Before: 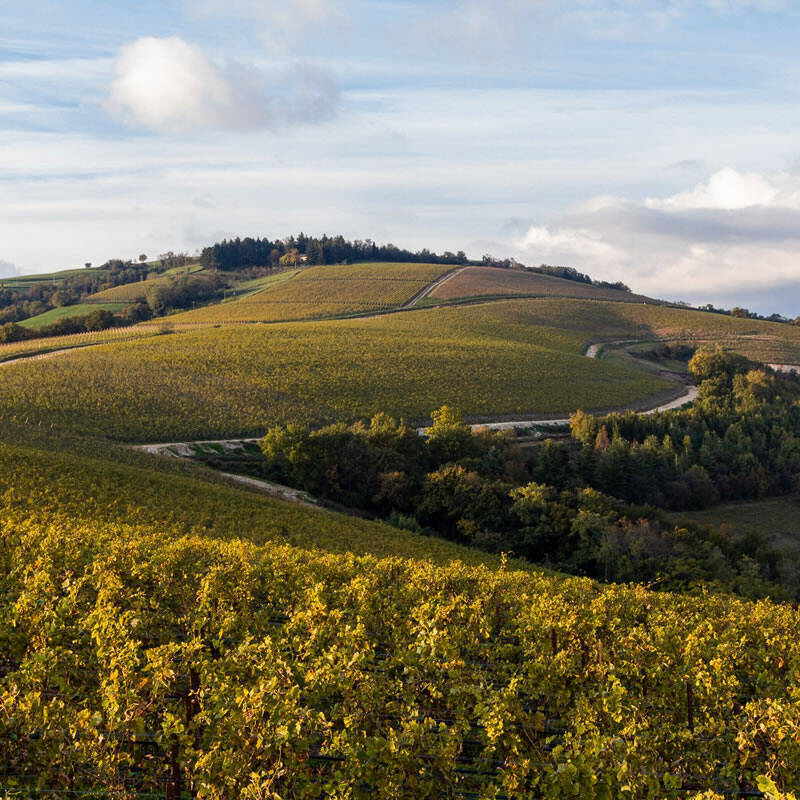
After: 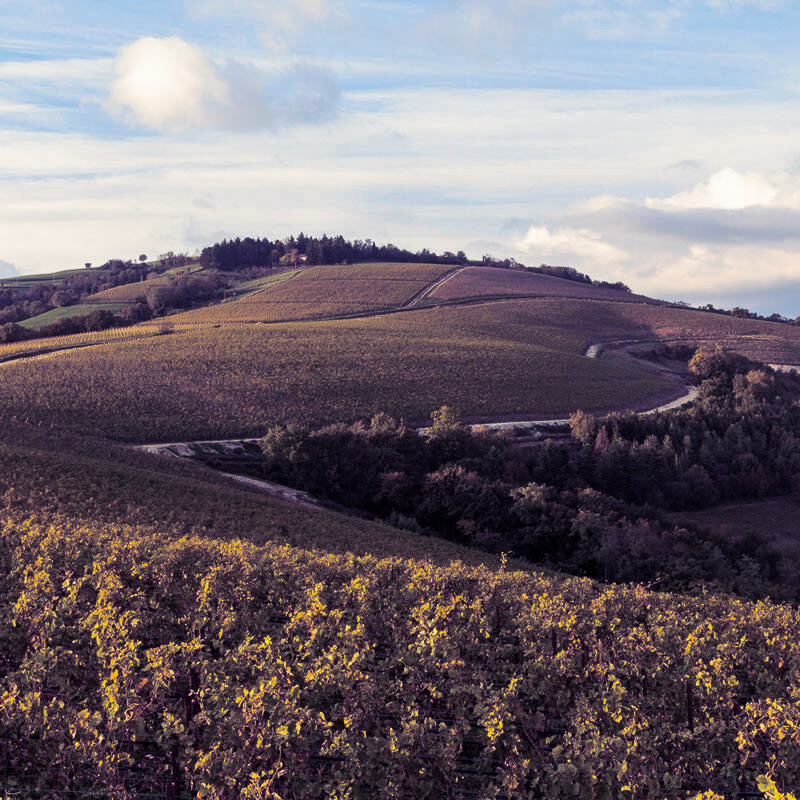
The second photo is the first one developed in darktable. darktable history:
split-toning: shadows › hue 255.6°, shadows › saturation 0.66, highlights › hue 43.2°, highlights › saturation 0.68, balance -50.1
contrast brightness saturation: contrast 0.04, saturation 0.16
